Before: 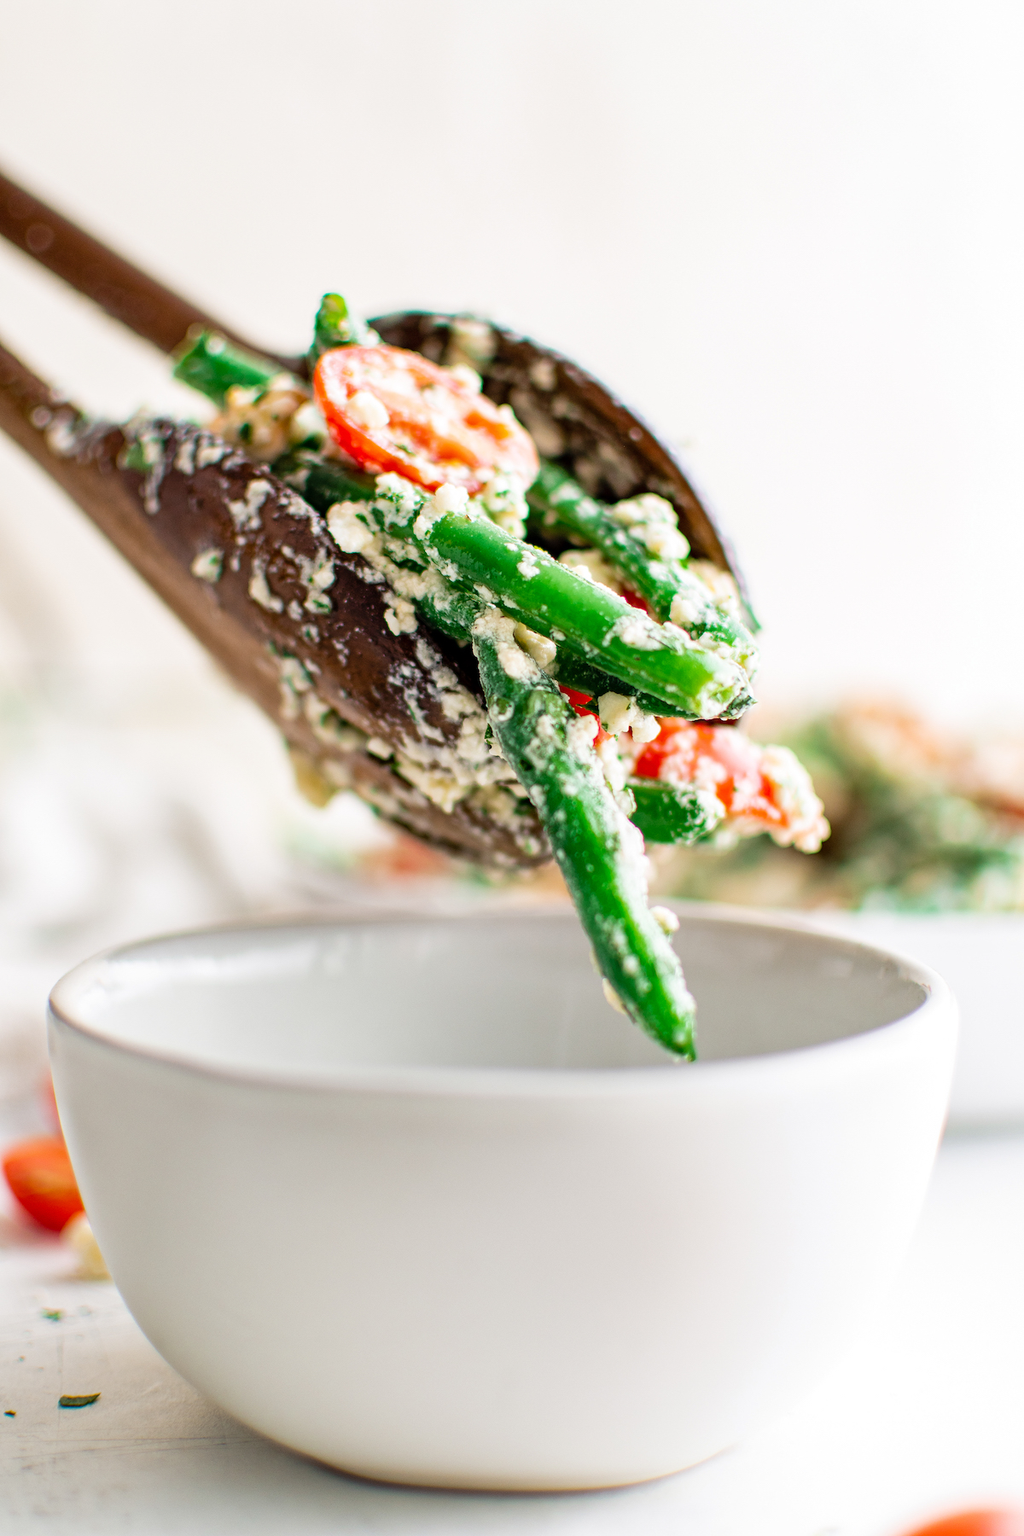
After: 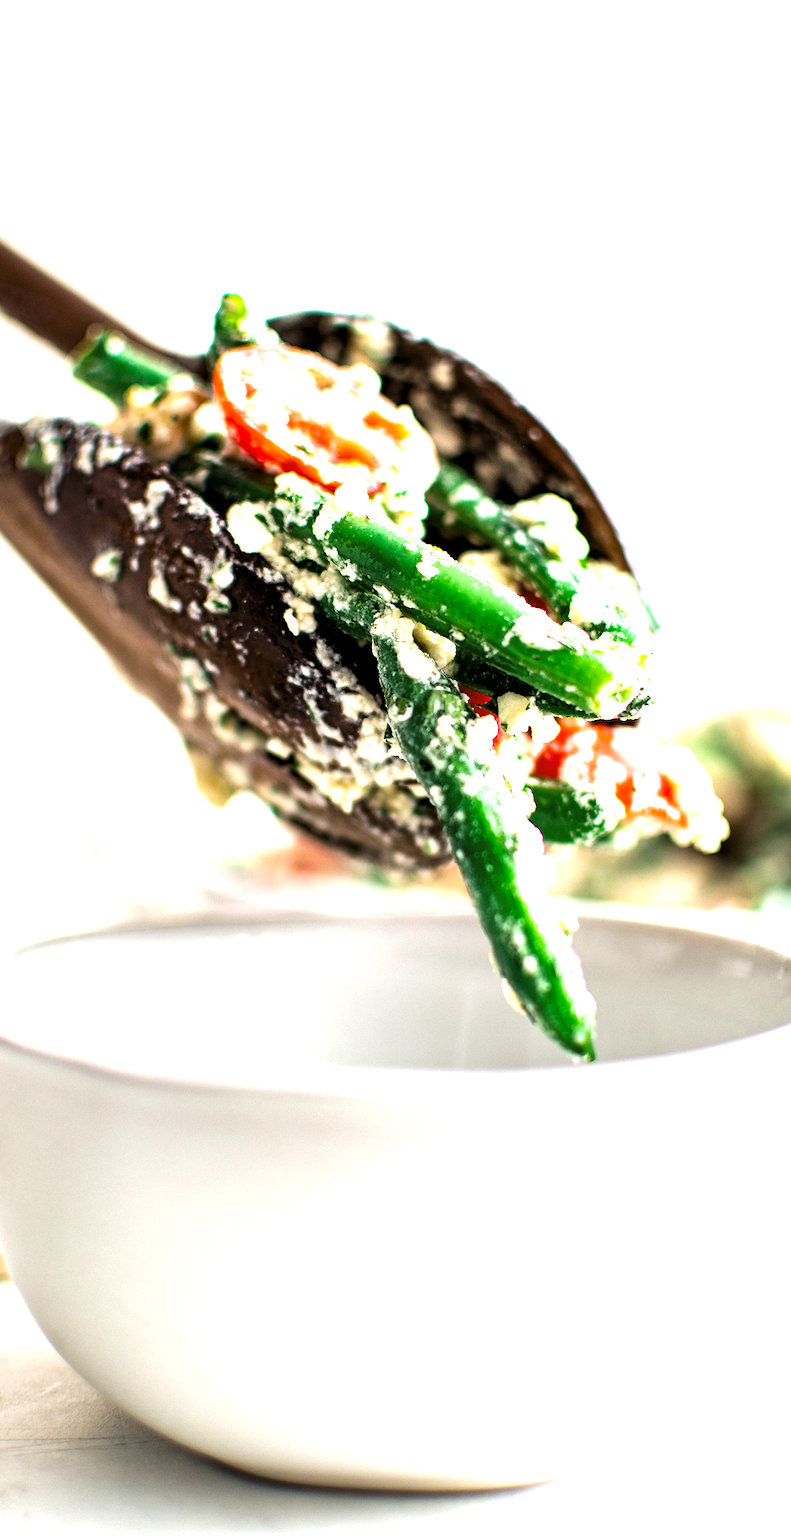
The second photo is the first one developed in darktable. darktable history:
crop: left 9.898%, right 12.724%
levels: black 0.028%, levels [0.044, 0.475, 0.791]
